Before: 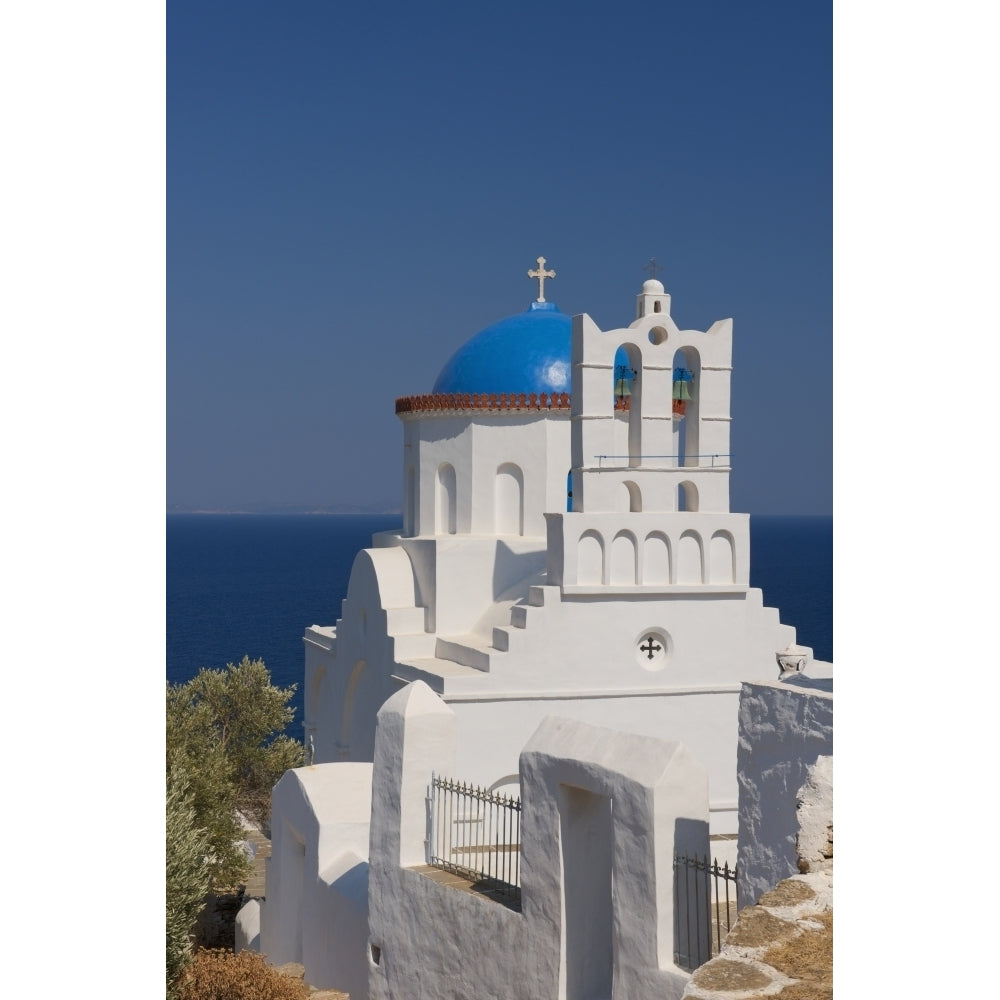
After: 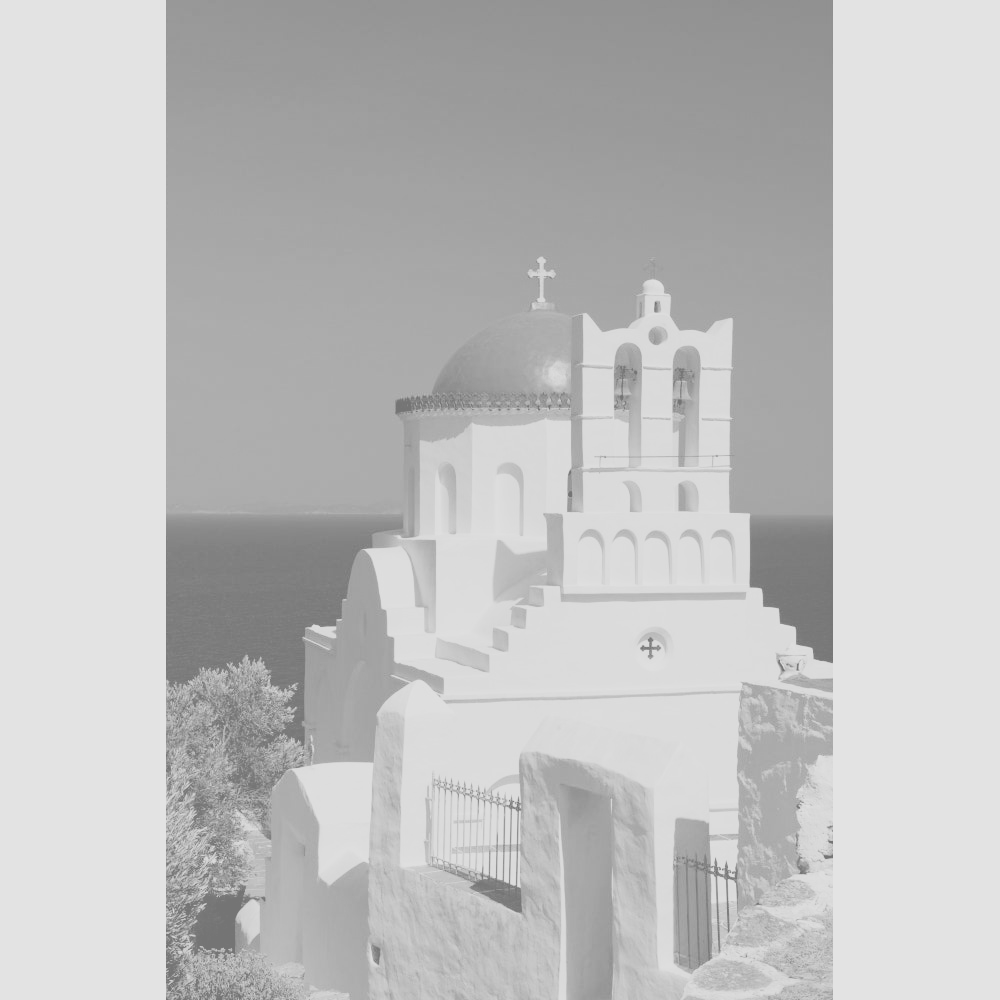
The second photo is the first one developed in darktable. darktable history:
color calibration: output gray [0.714, 0.278, 0, 0], x 0.372, y 0.386, temperature 4285.29 K, saturation algorithm version 1 (2020)
contrast brightness saturation: contrast -0.334, brightness 0.743, saturation -0.772
filmic rgb: black relative exposure -5.12 EV, white relative exposure 3.98 EV, hardness 2.88, contrast 1.397, highlights saturation mix -30.45%
